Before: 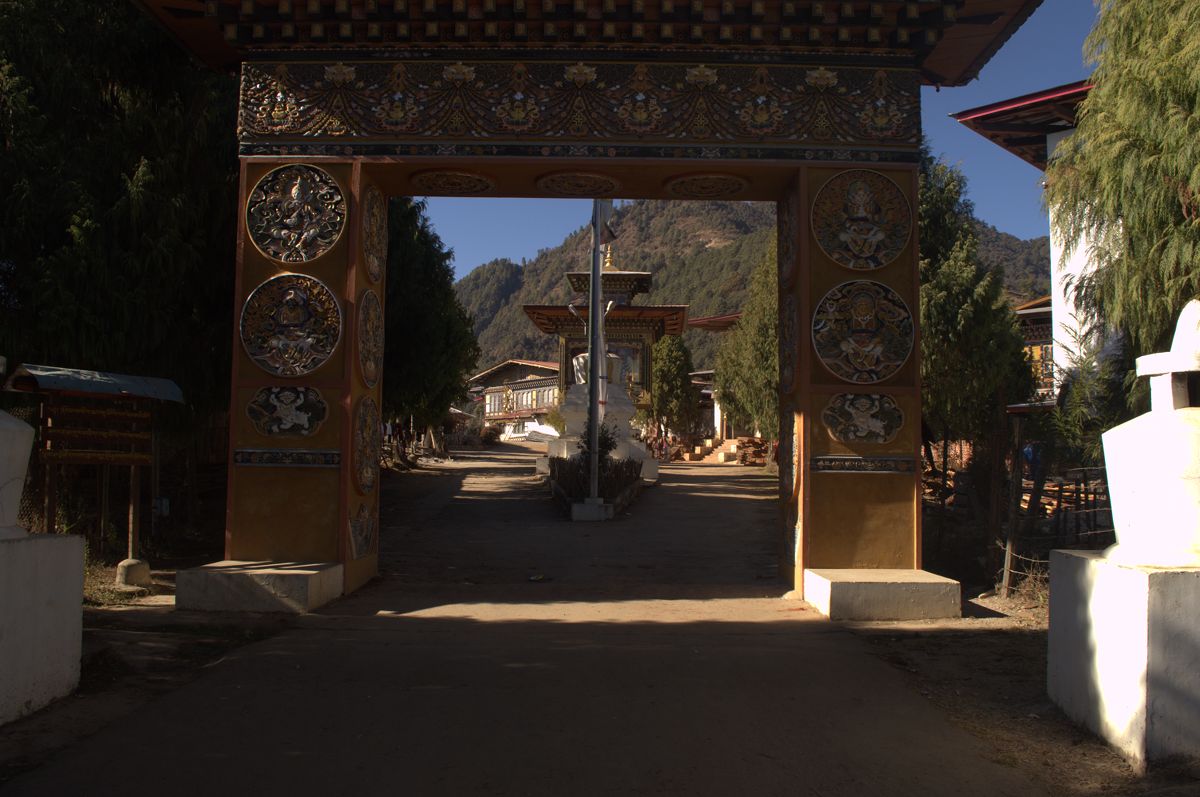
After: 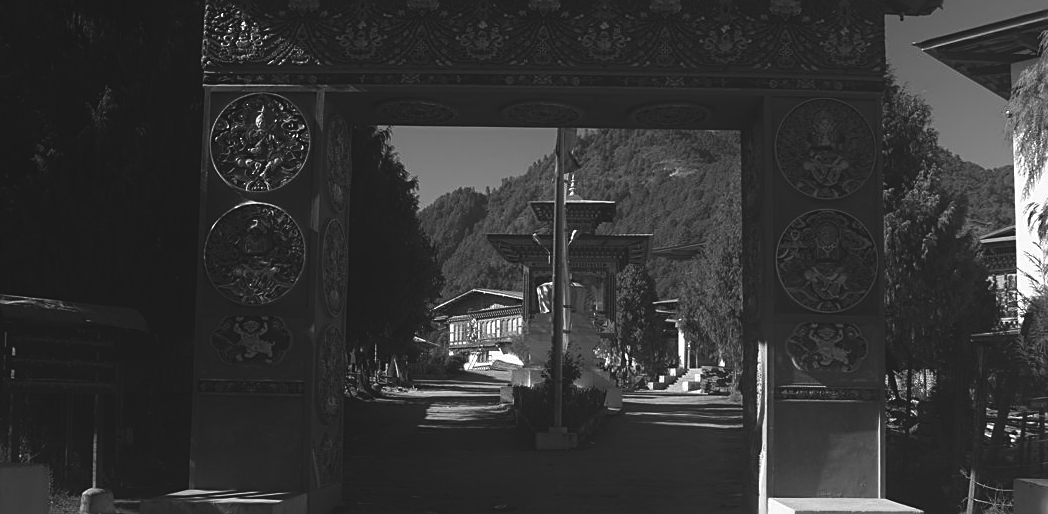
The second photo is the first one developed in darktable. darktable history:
exposure: black level correction -0.015, compensate highlight preservation false
crop: left 3.015%, top 8.969%, right 9.647%, bottom 26.457%
shadows and highlights: shadows -40.15, highlights 62.88, soften with gaussian
sharpen: on, module defaults
monochrome: on, module defaults
